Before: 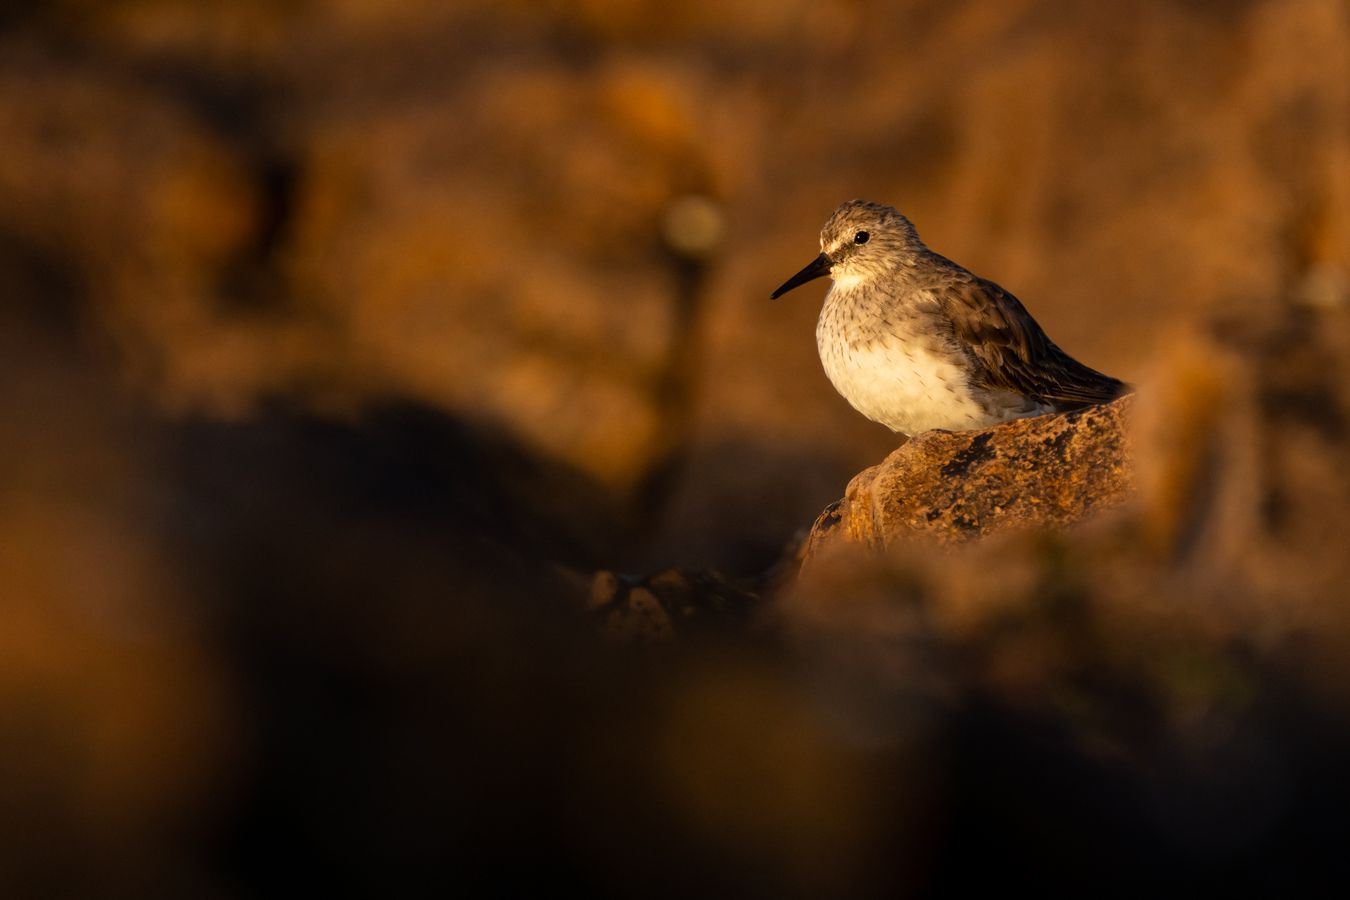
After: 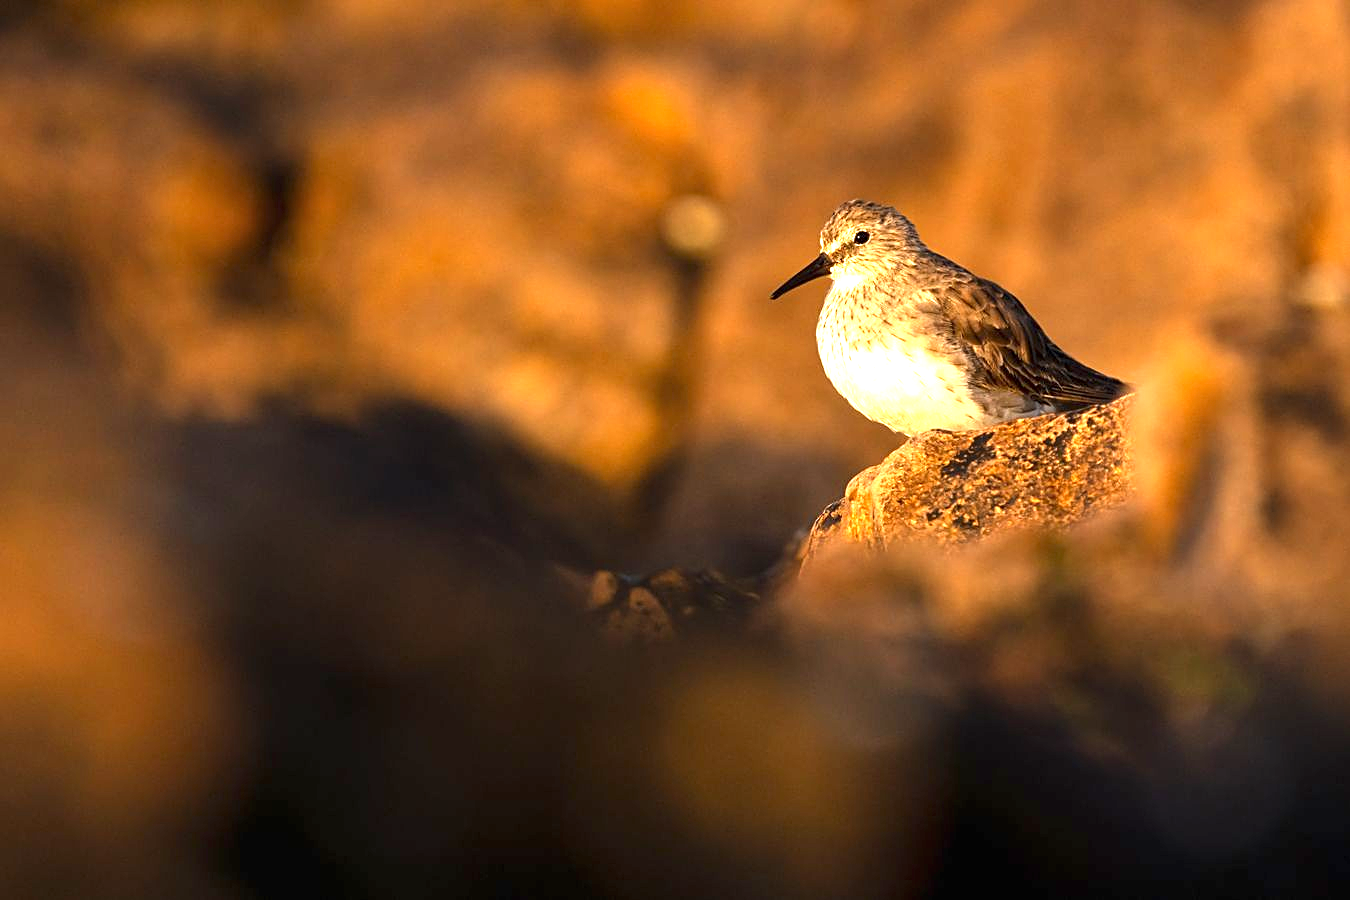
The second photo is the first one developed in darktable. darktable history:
exposure: black level correction 0, exposure 1.68 EV, compensate exposure bias true, compensate highlight preservation false
sharpen: on, module defaults
